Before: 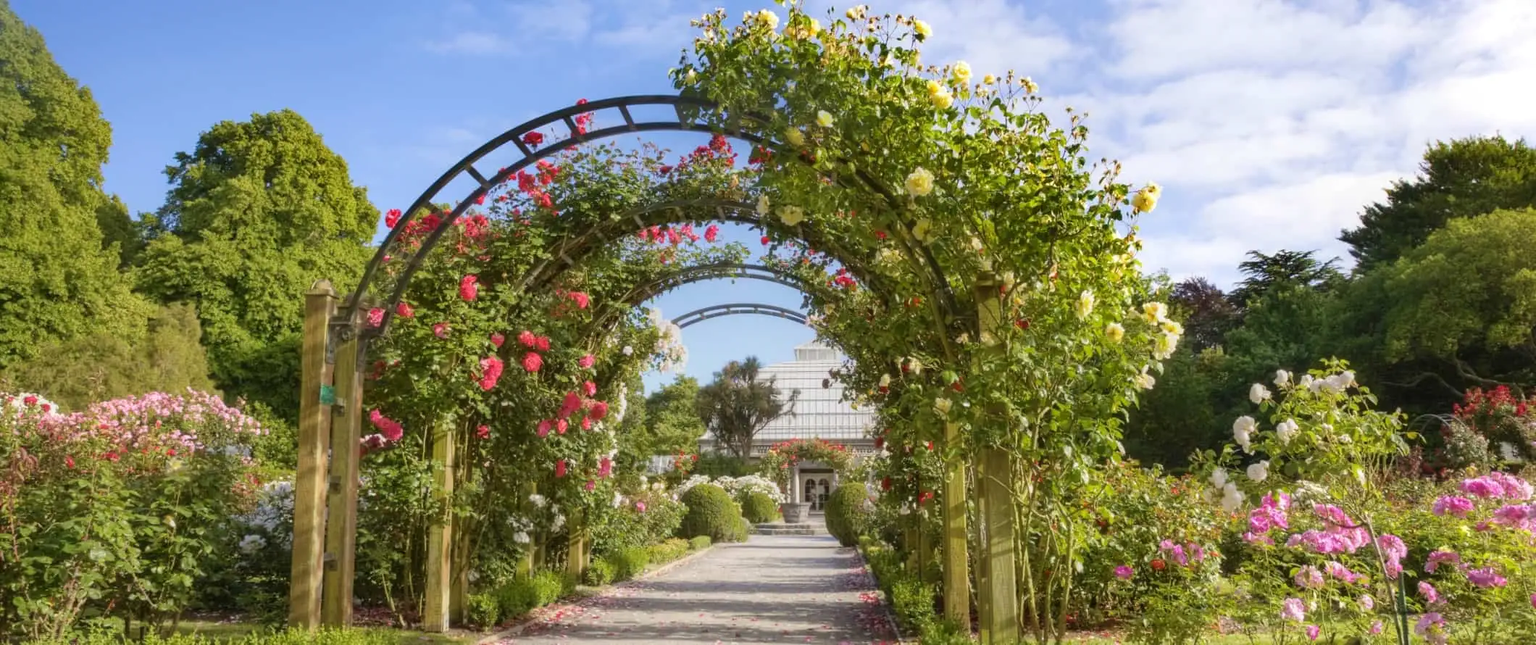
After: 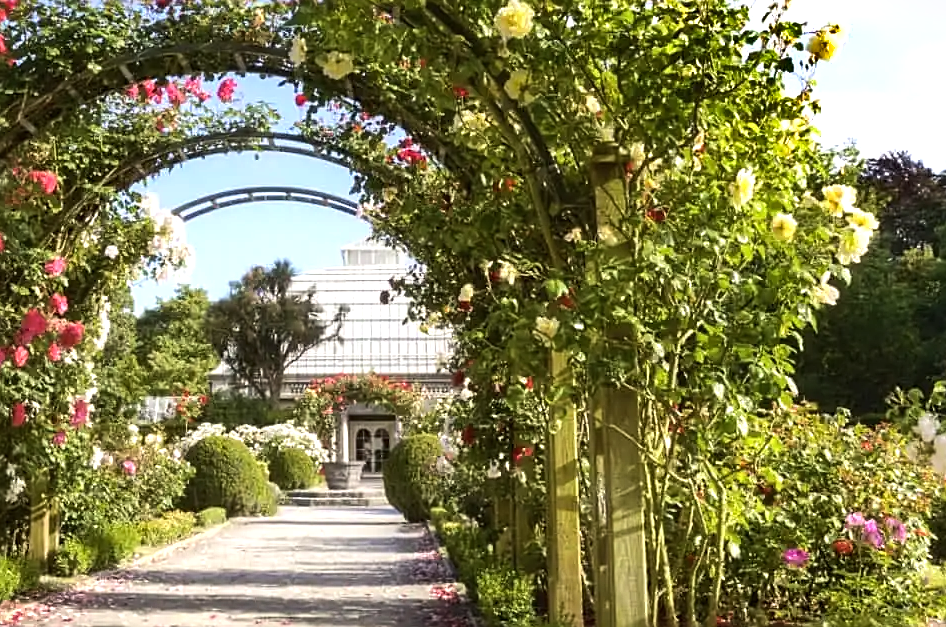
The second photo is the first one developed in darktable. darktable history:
crop: left 35.637%, top 26.074%, right 19.704%, bottom 3.399%
shadows and highlights: soften with gaussian
sharpen: on, module defaults
tone equalizer: -8 EV -0.732 EV, -7 EV -0.686 EV, -6 EV -0.567 EV, -5 EV -0.363 EV, -3 EV 0.393 EV, -2 EV 0.6 EV, -1 EV 0.698 EV, +0 EV 0.731 EV, edges refinement/feathering 500, mask exposure compensation -1.57 EV, preserve details no
